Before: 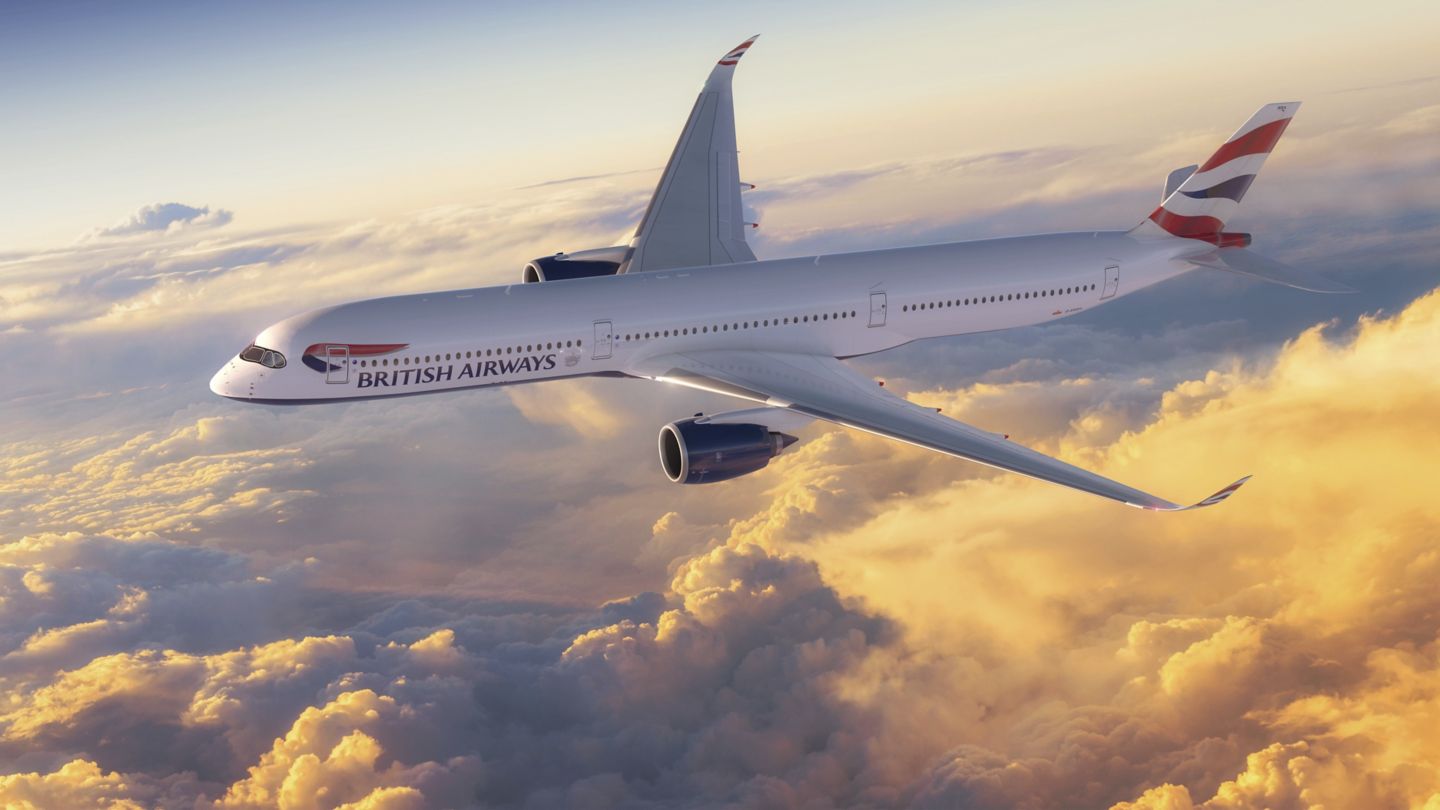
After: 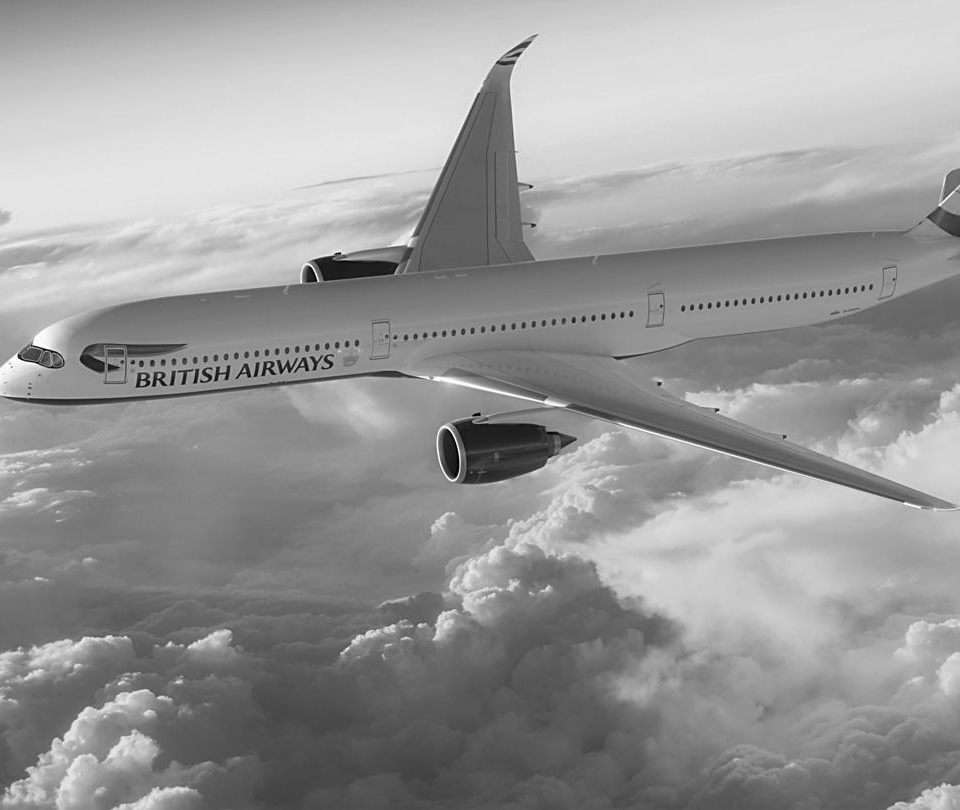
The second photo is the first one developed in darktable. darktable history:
sharpen: on, module defaults
crop and rotate: left 15.446%, right 17.836%
velvia: on, module defaults
monochrome: a -6.99, b 35.61, size 1.4
